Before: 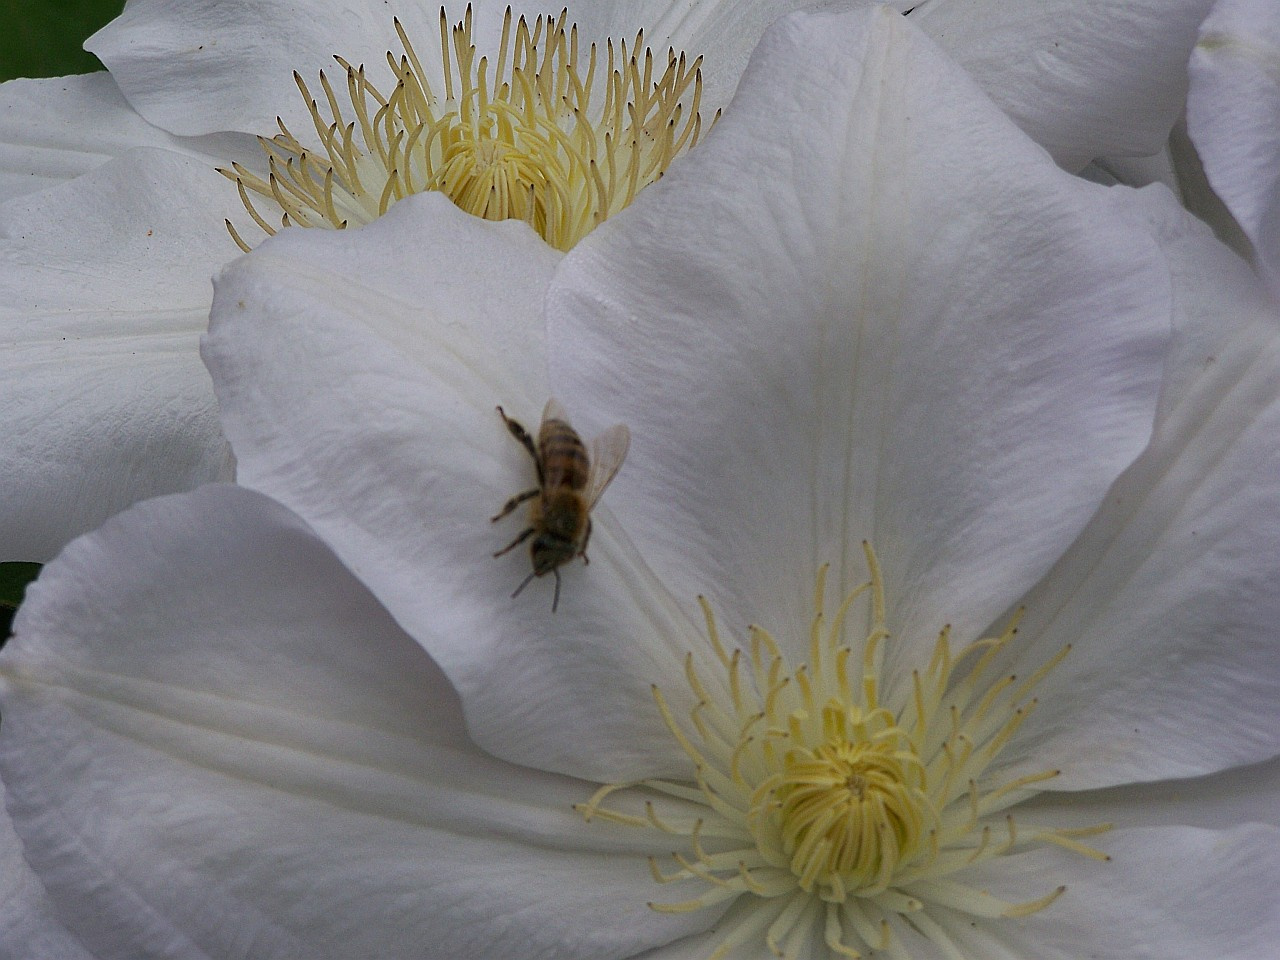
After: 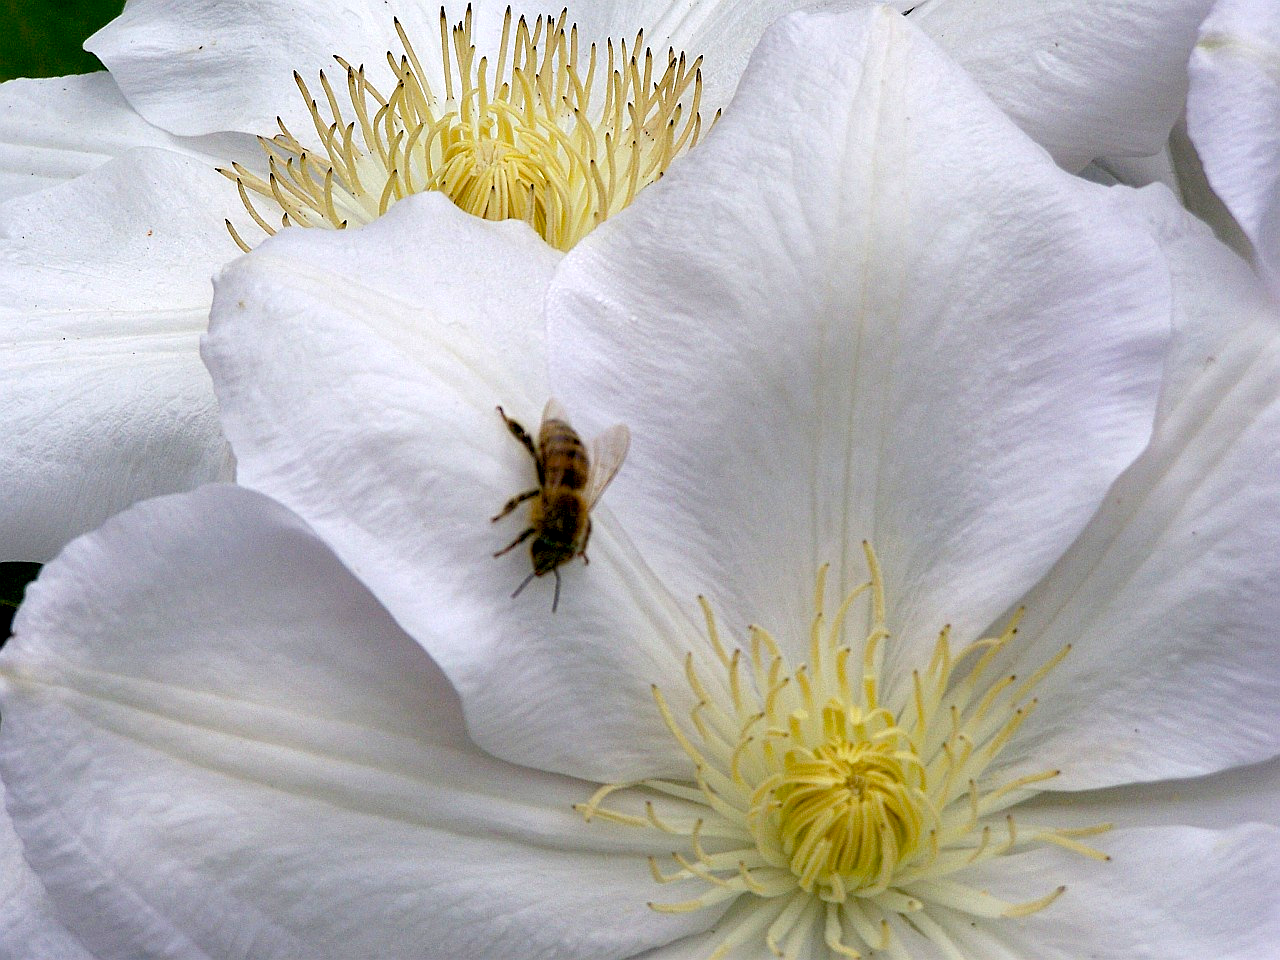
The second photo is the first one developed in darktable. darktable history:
color balance rgb: shadows lift › luminance -9.486%, perceptual saturation grading › global saturation 20%, perceptual saturation grading › highlights -25.148%, perceptual saturation grading › shadows 24.97%
exposure: black level correction 0.011, exposure 1.075 EV, compensate highlight preservation false
